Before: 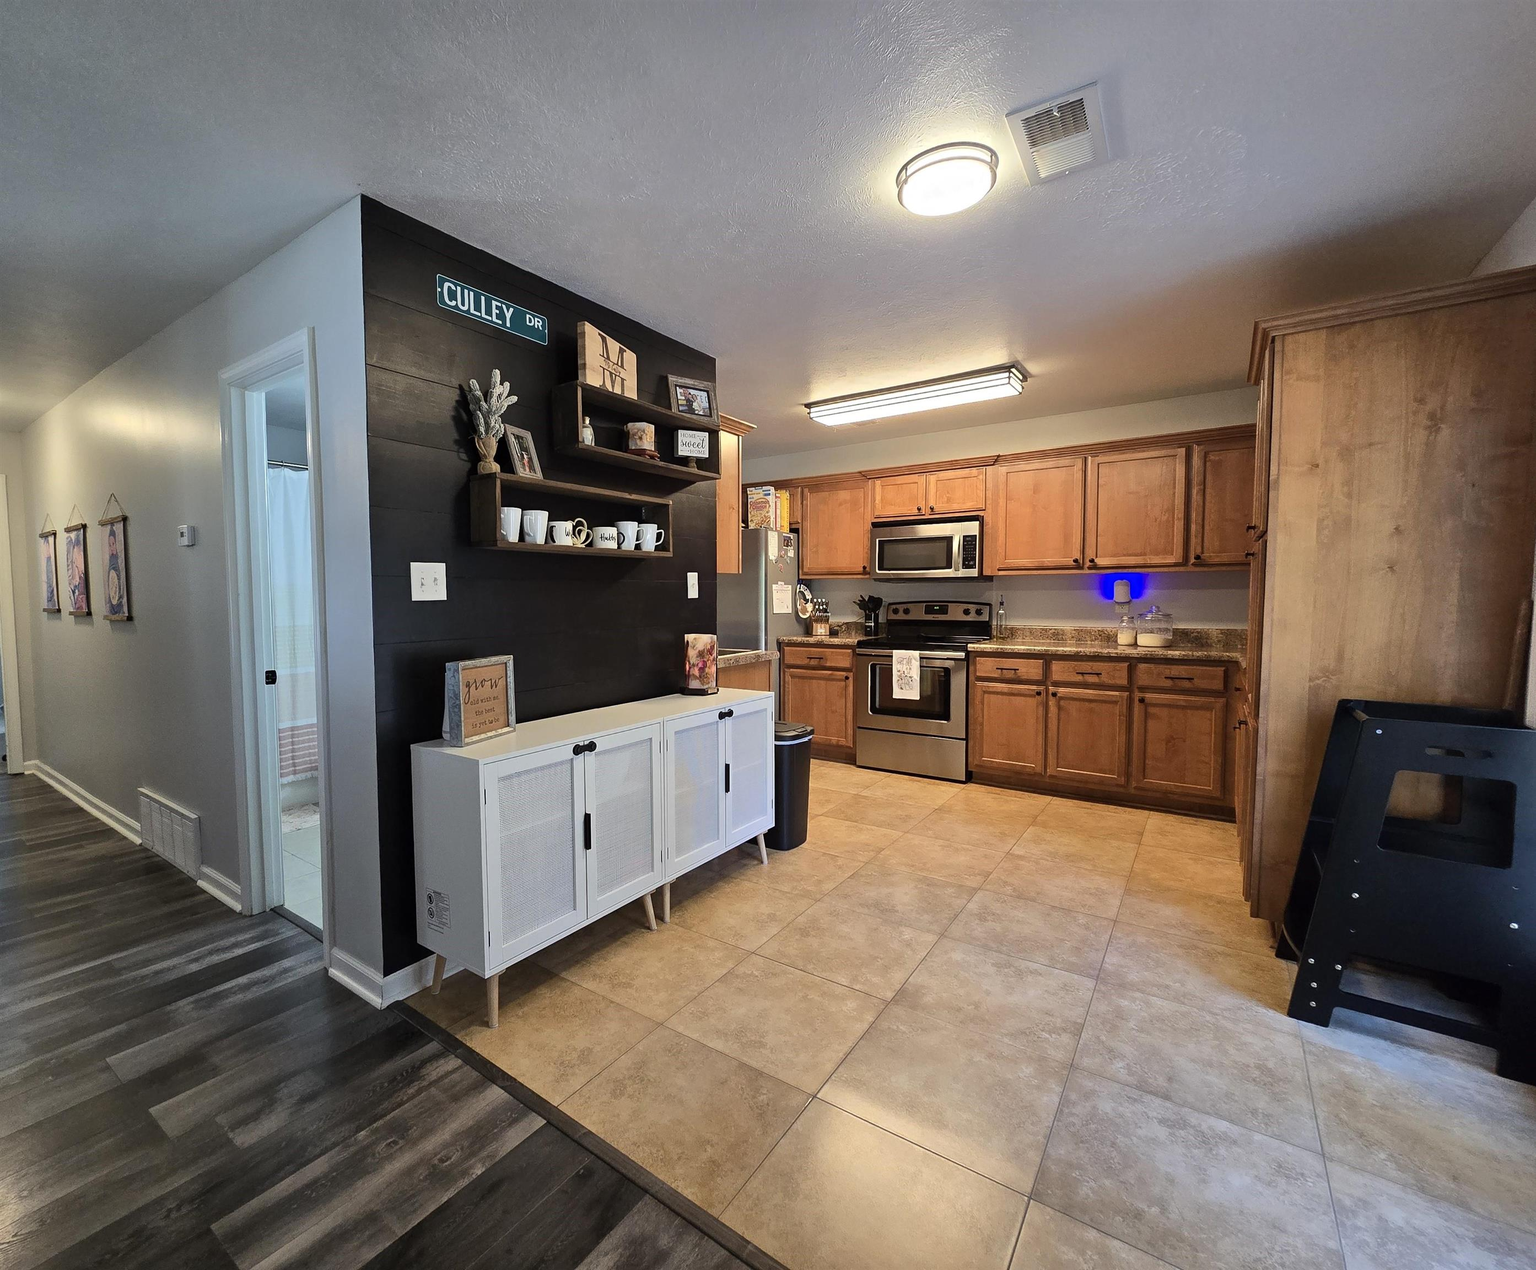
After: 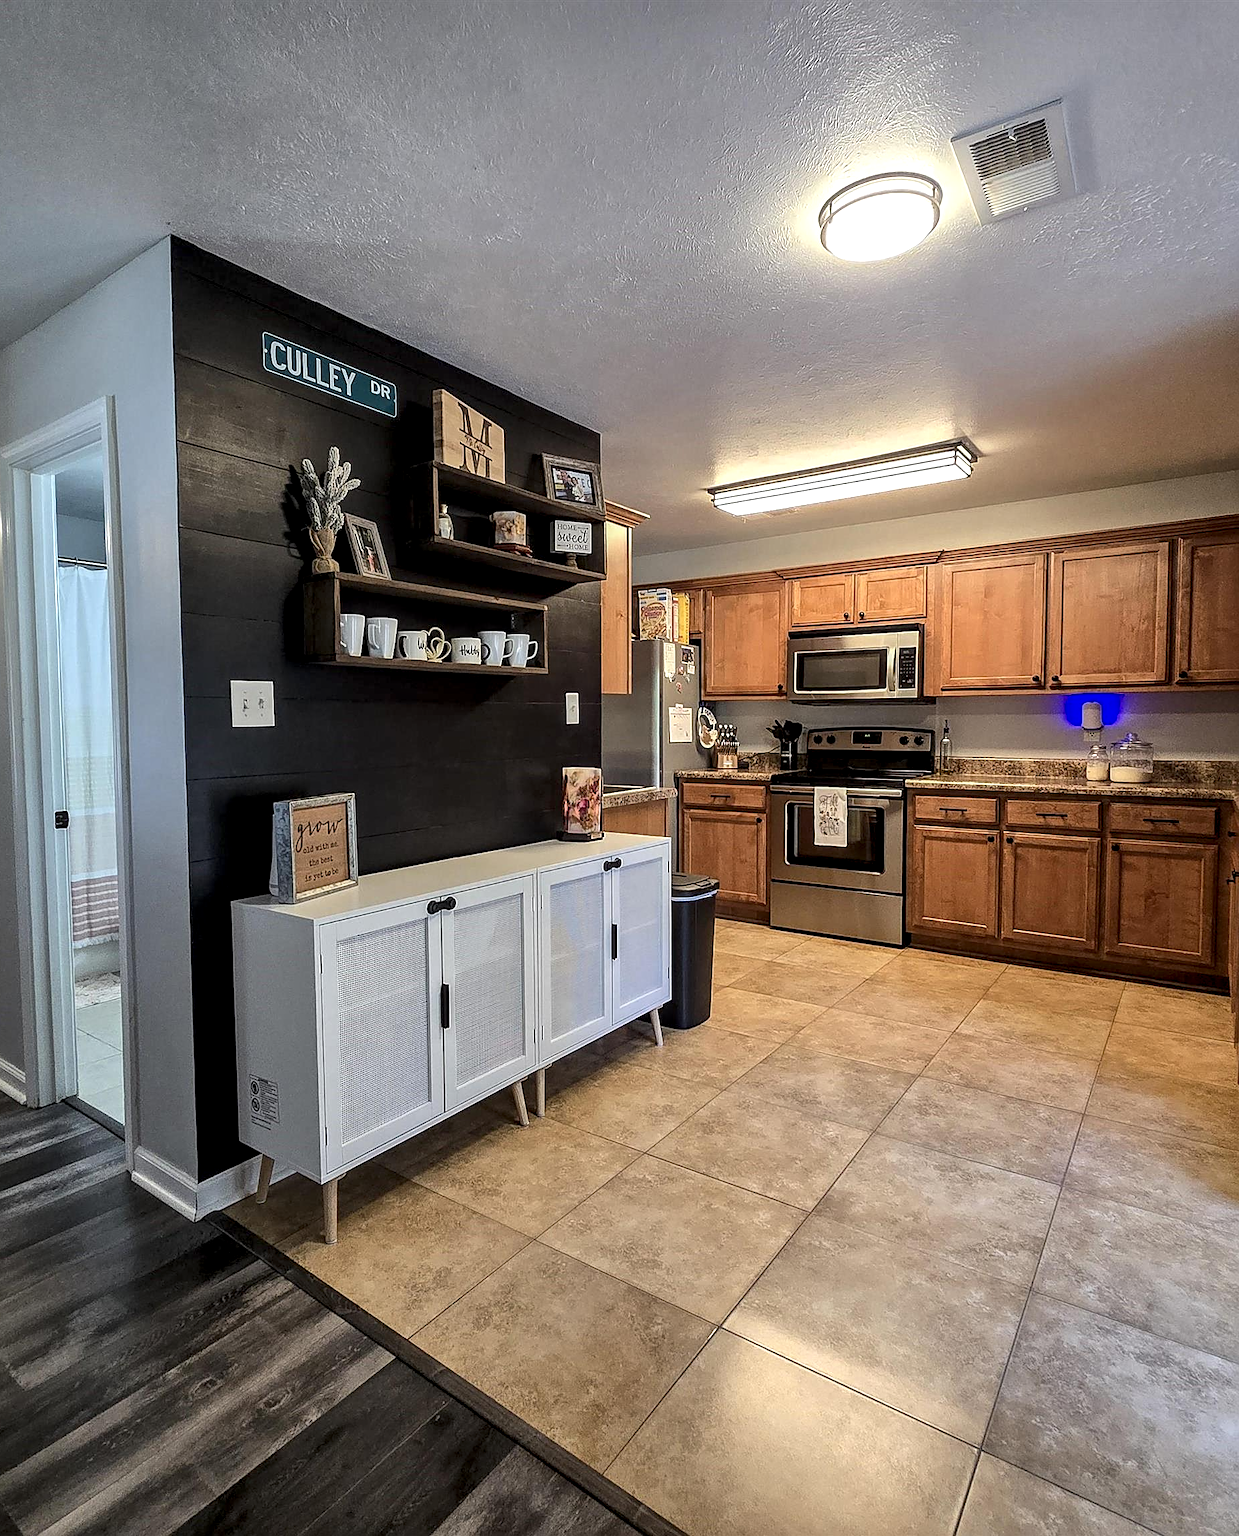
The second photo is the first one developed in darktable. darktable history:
crop and rotate: left 14.342%, right 18.924%
sharpen: on, module defaults
tone equalizer: on, module defaults
local contrast: highlights 30%, detail 150%
